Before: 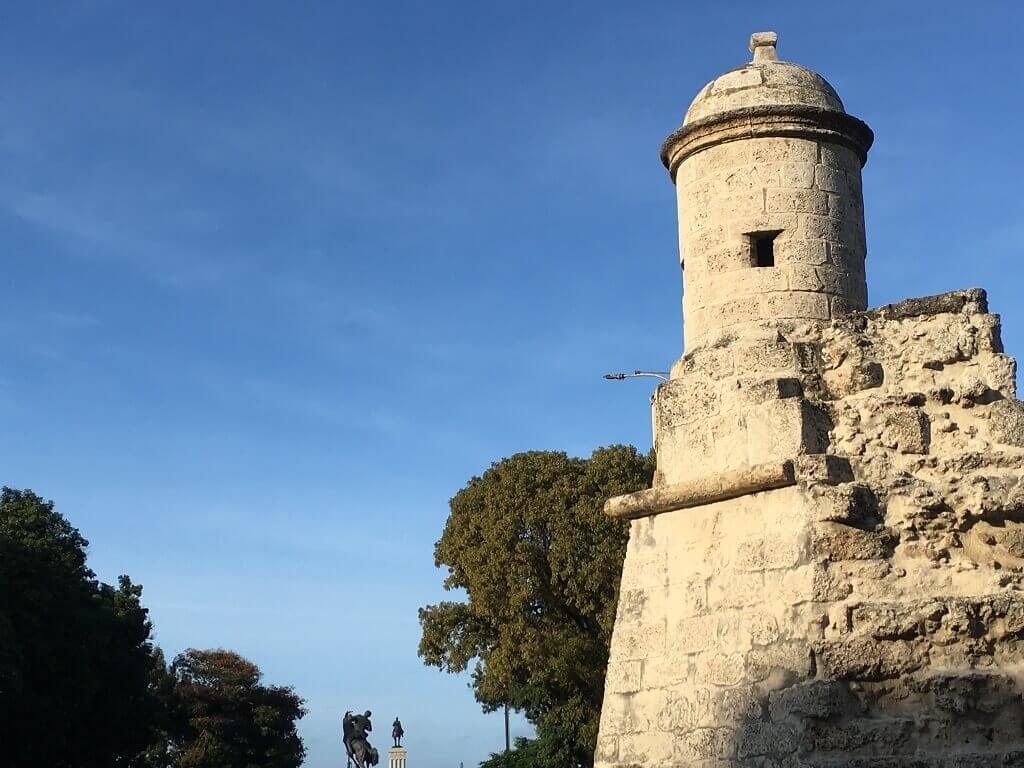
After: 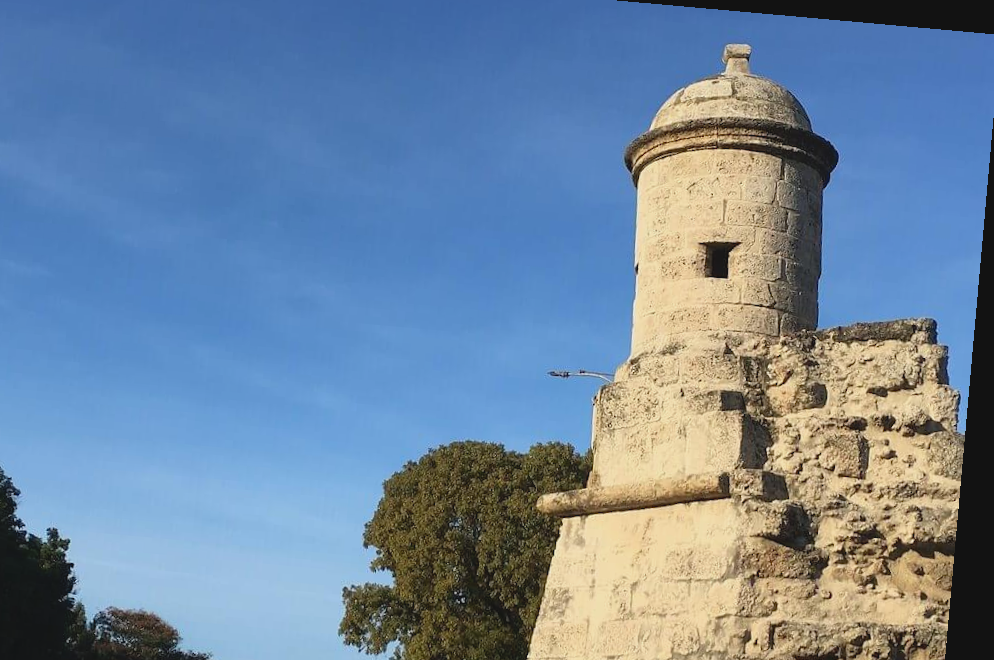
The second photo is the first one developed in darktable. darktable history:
crop: left 8.155%, top 6.611%, bottom 15.385%
rotate and perspective: rotation 5.12°, automatic cropping off
contrast brightness saturation: contrast -0.11
